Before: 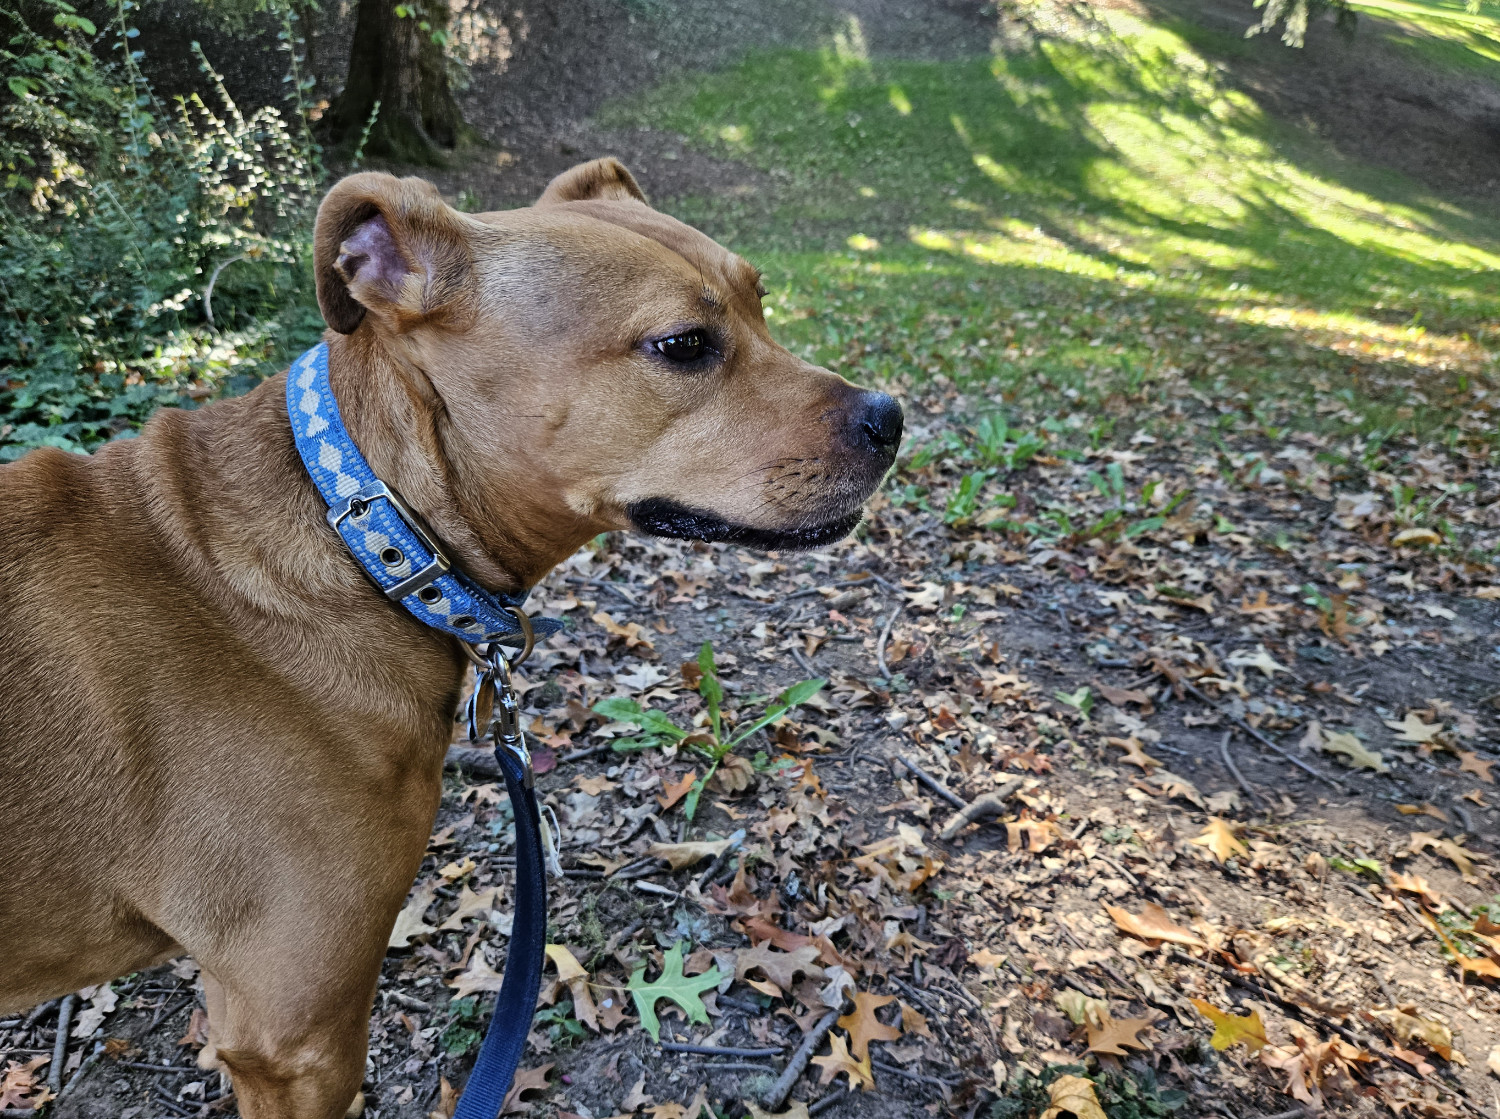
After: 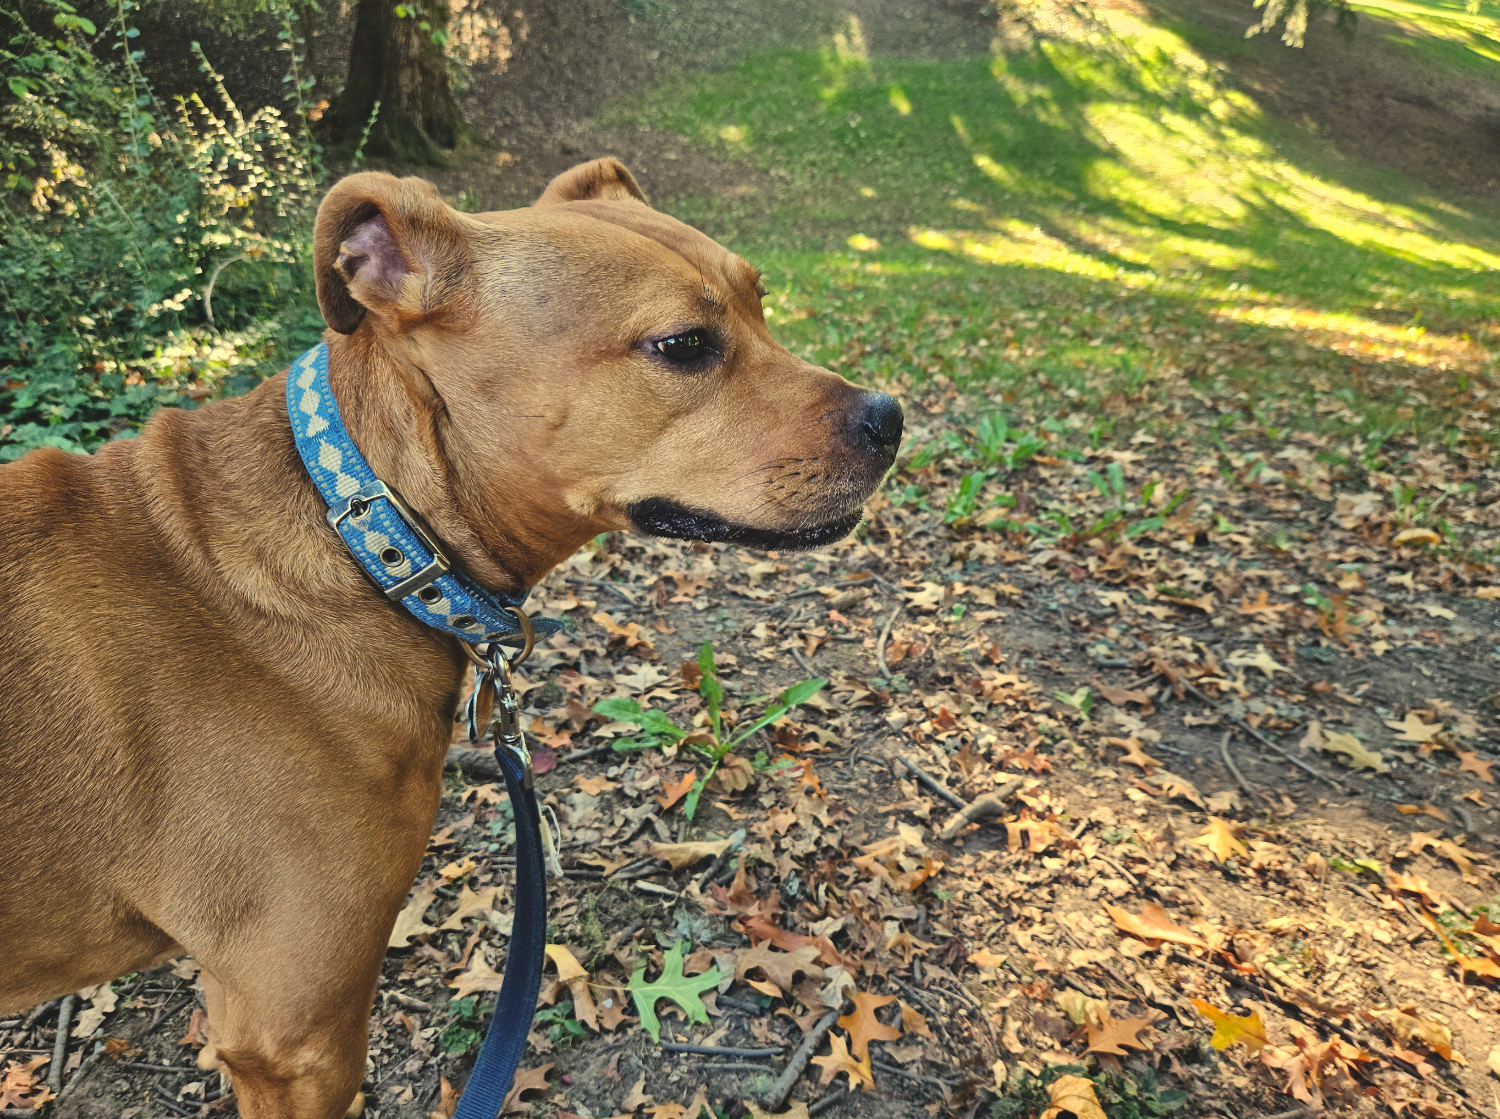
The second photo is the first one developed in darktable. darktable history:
color balance: lift [1.007, 1, 1, 1], gamma [1.097, 1, 1, 1]
white balance: red 1.08, blue 0.791
